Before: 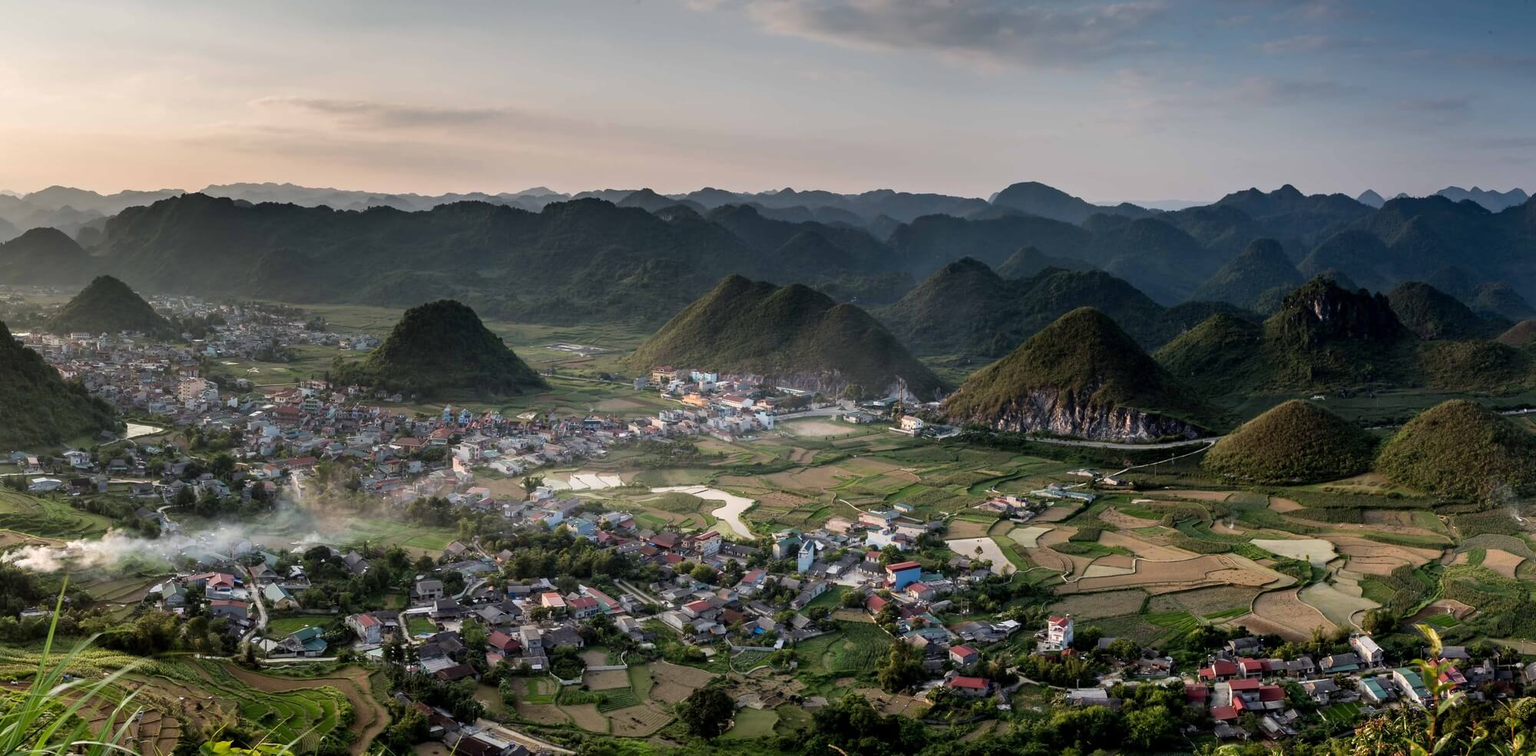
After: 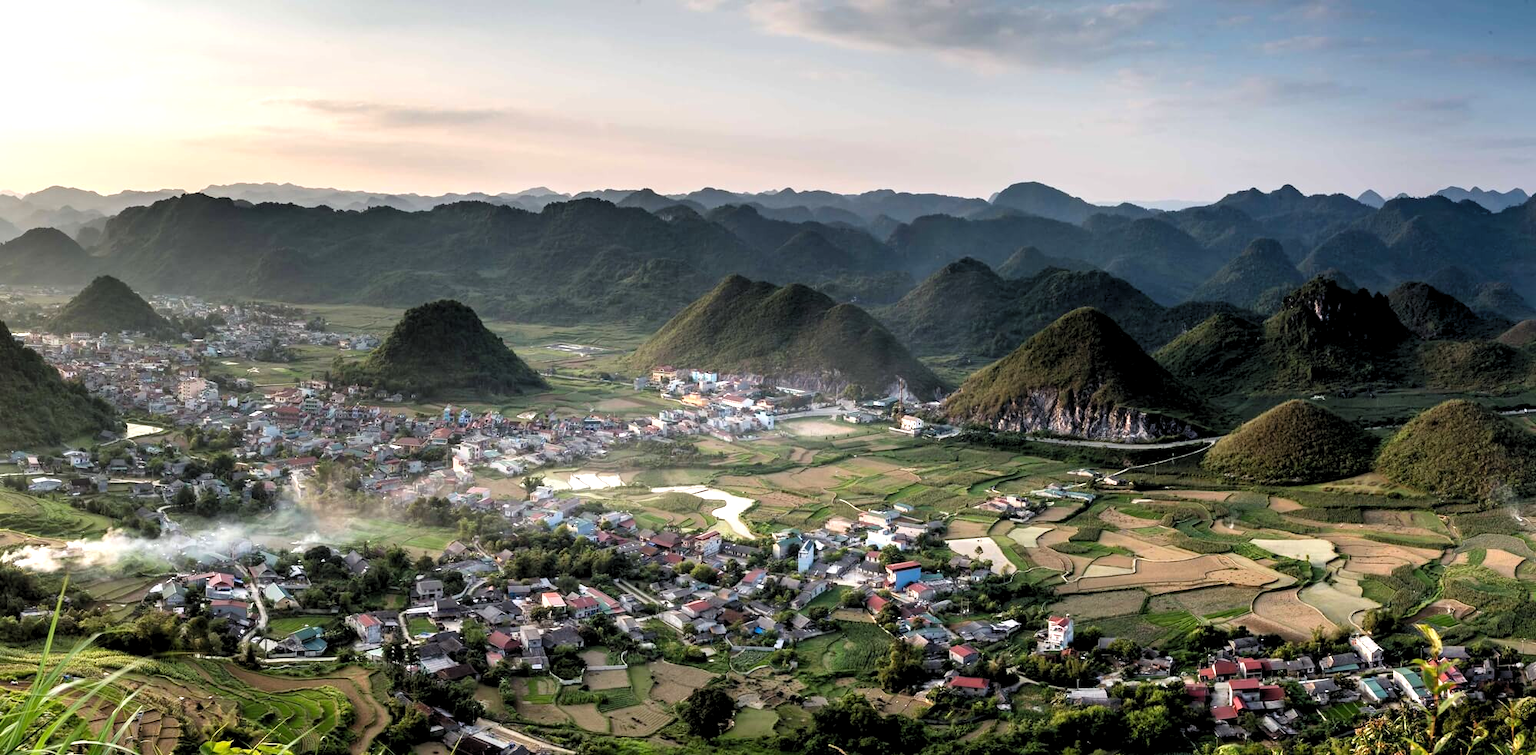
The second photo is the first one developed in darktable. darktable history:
levels: levels [0.073, 0.497, 0.972]
exposure: exposure 0.6 EV, compensate highlight preservation false
